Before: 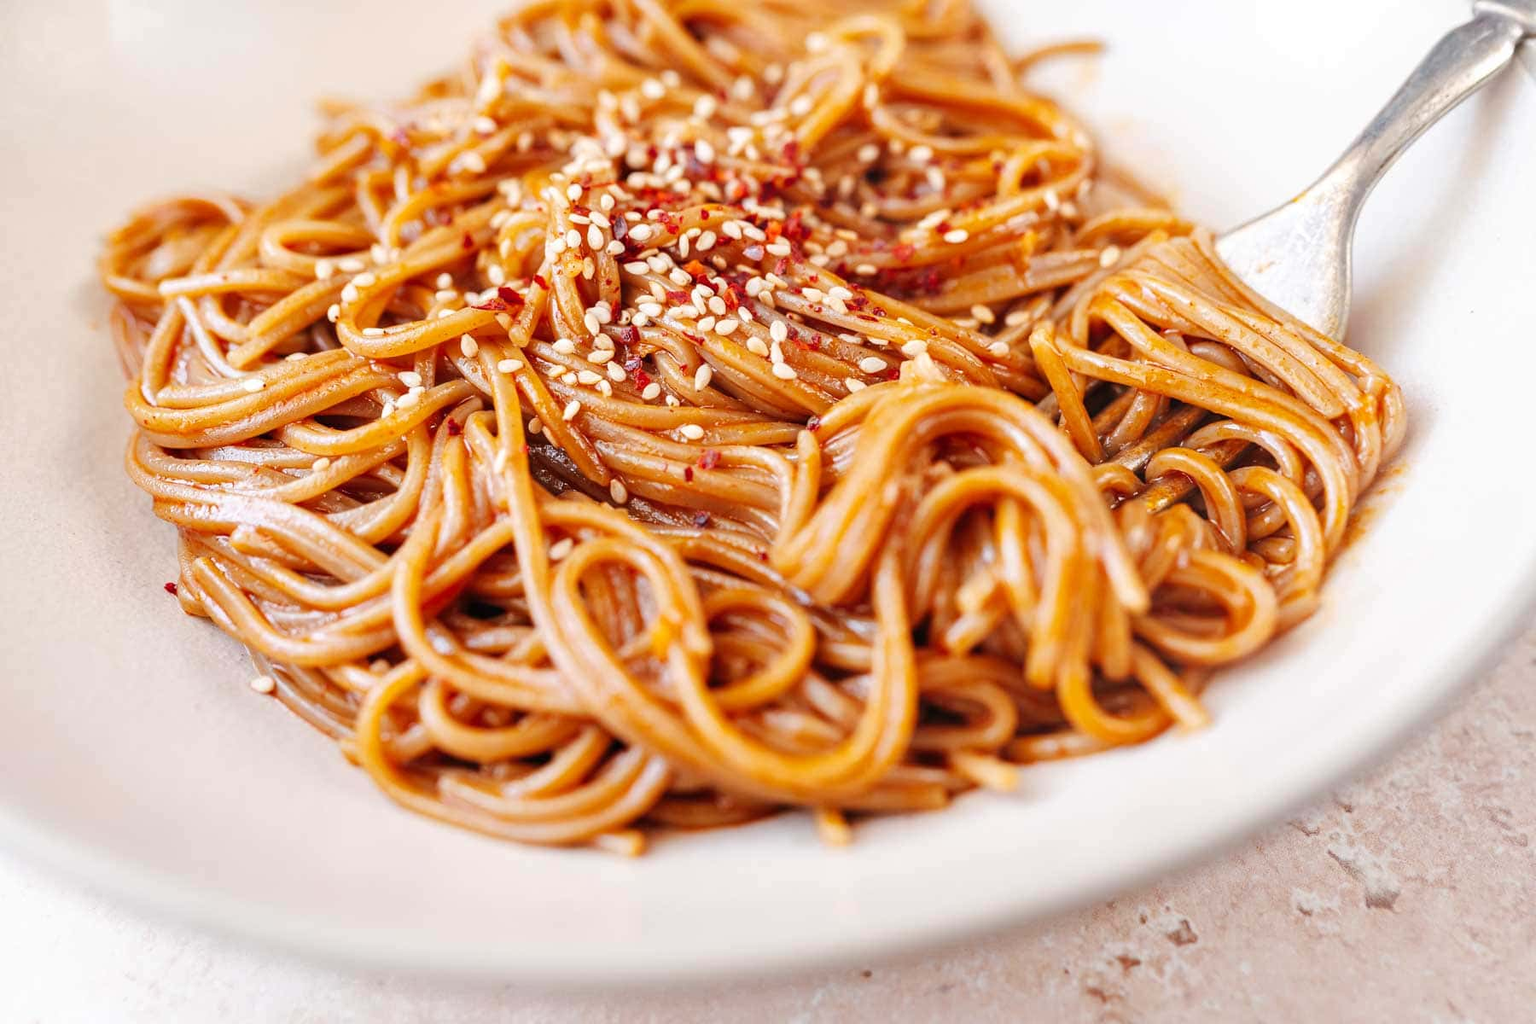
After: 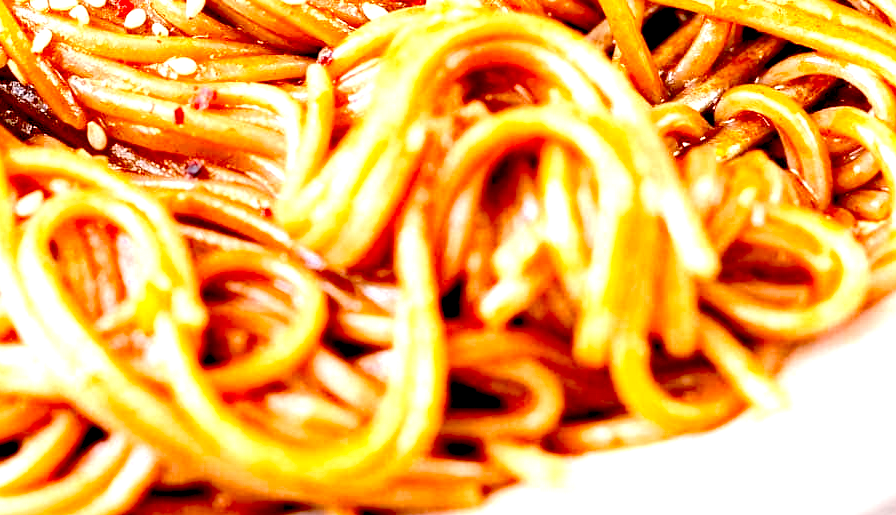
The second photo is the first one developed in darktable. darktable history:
crop: left 34.906%, top 36.684%, right 14.668%, bottom 19.993%
color zones: curves: ch0 [(0, 0.465) (0.092, 0.596) (0.289, 0.464) (0.429, 0.453) (0.571, 0.464) (0.714, 0.455) (0.857, 0.462) (1, 0.465)]
exposure: black level correction 0.034, exposure 0.908 EV, compensate exposure bias true, compensate highlight preservation false
